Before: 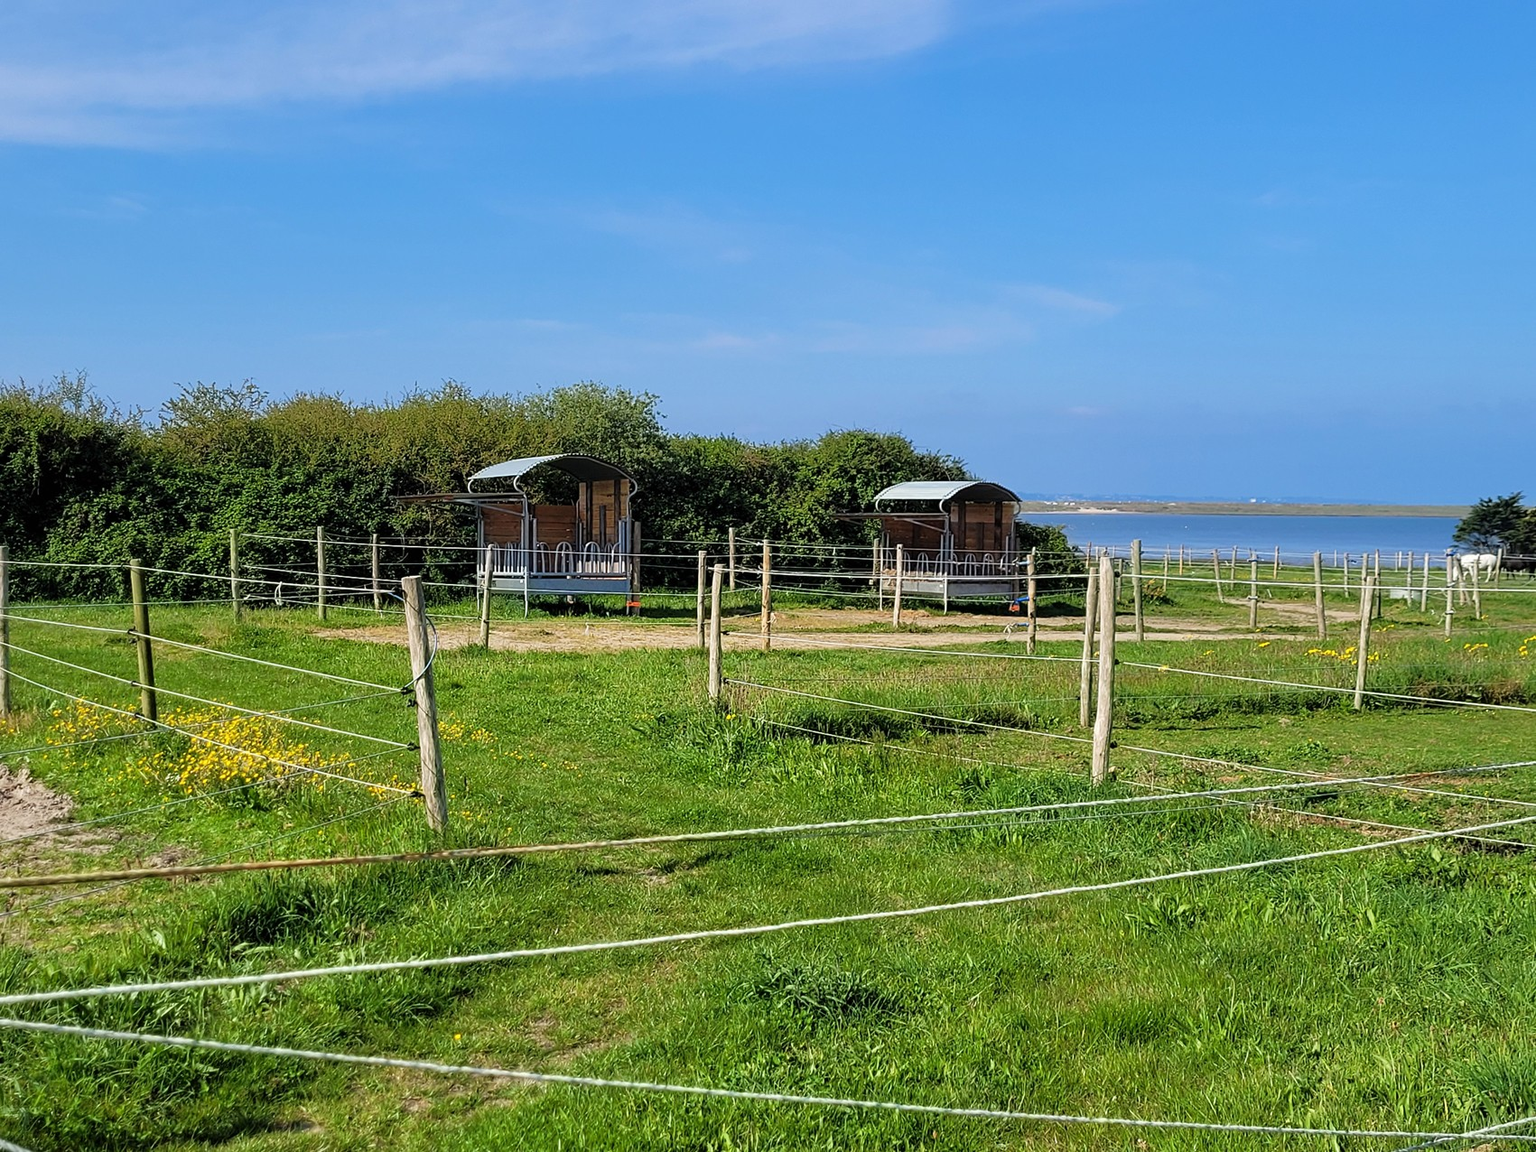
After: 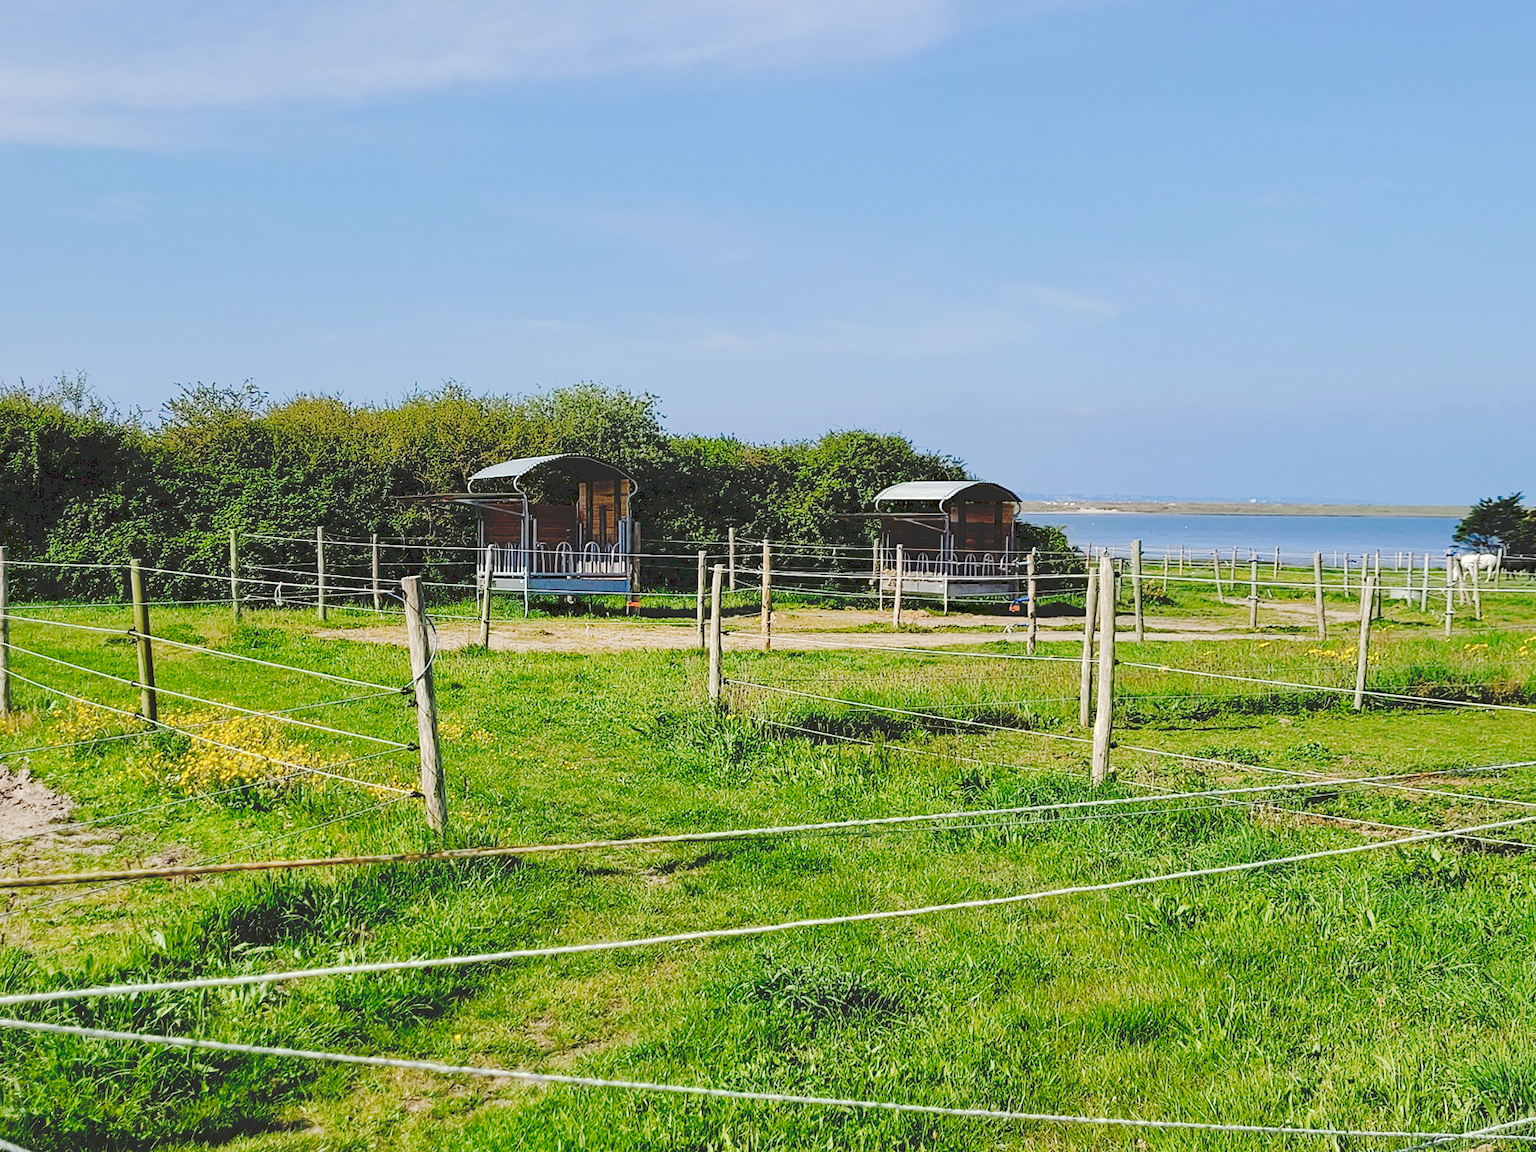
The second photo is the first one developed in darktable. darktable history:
haze removal: compatibility mode true, adaptive false
tone curve: curves: ch0 [(0, 0) (0.003, 0.169) (0.011, 0.169) (0.025, 0.169) (0.044, 0.173) (0.069, 0.178) (0.1, 0.183) (0.136, 0.185) (0.177, 0.197) (0.224, 0.227) (0.277, 0.292) (0.335, 0.391) (0.399, 0.491) (0.468, 0.592) (0.543, 0.672) (0.623, 0.734) (0.709, 0.785) (0.801, 0.844) (0.898, 0.893) (1, 1)], preserve colors none
